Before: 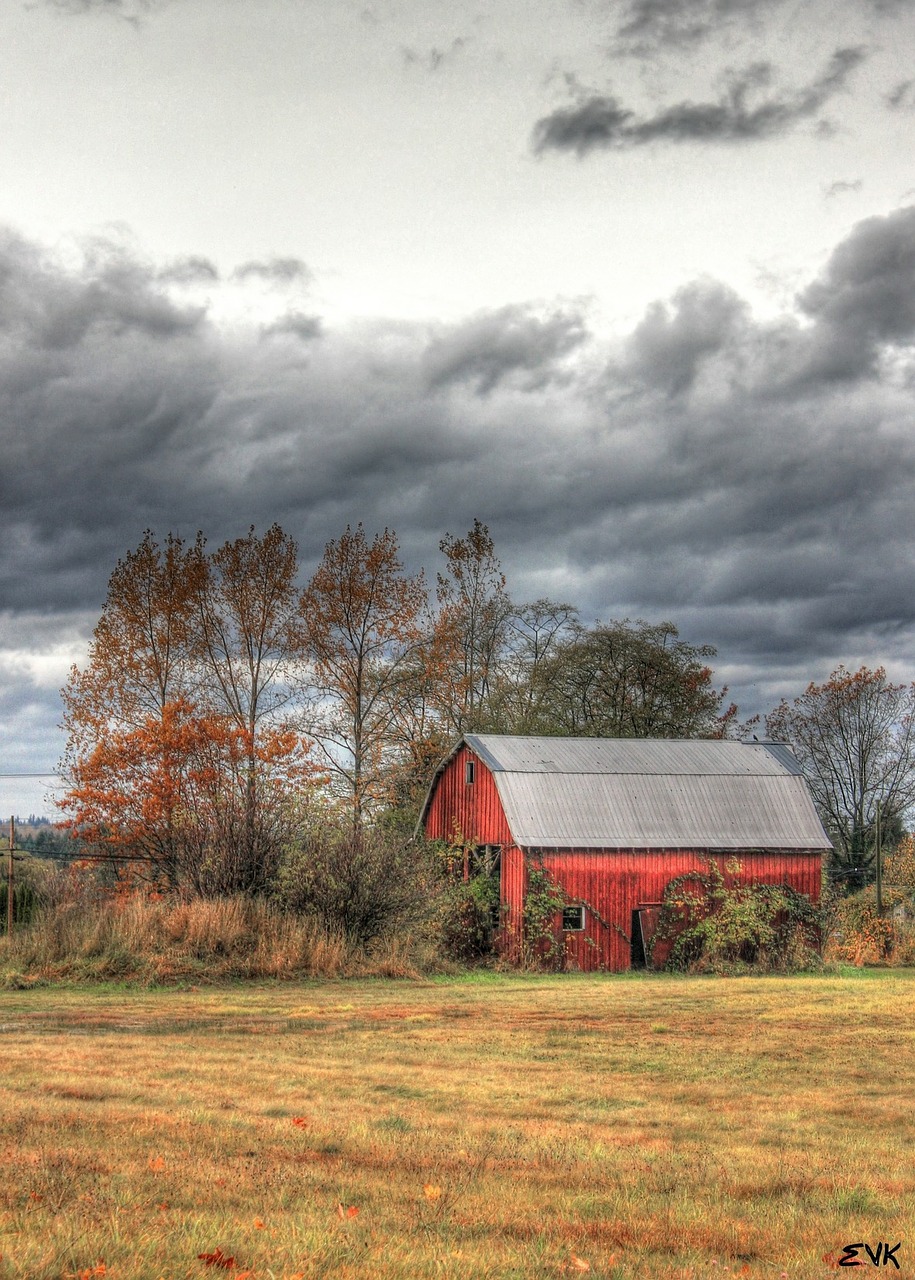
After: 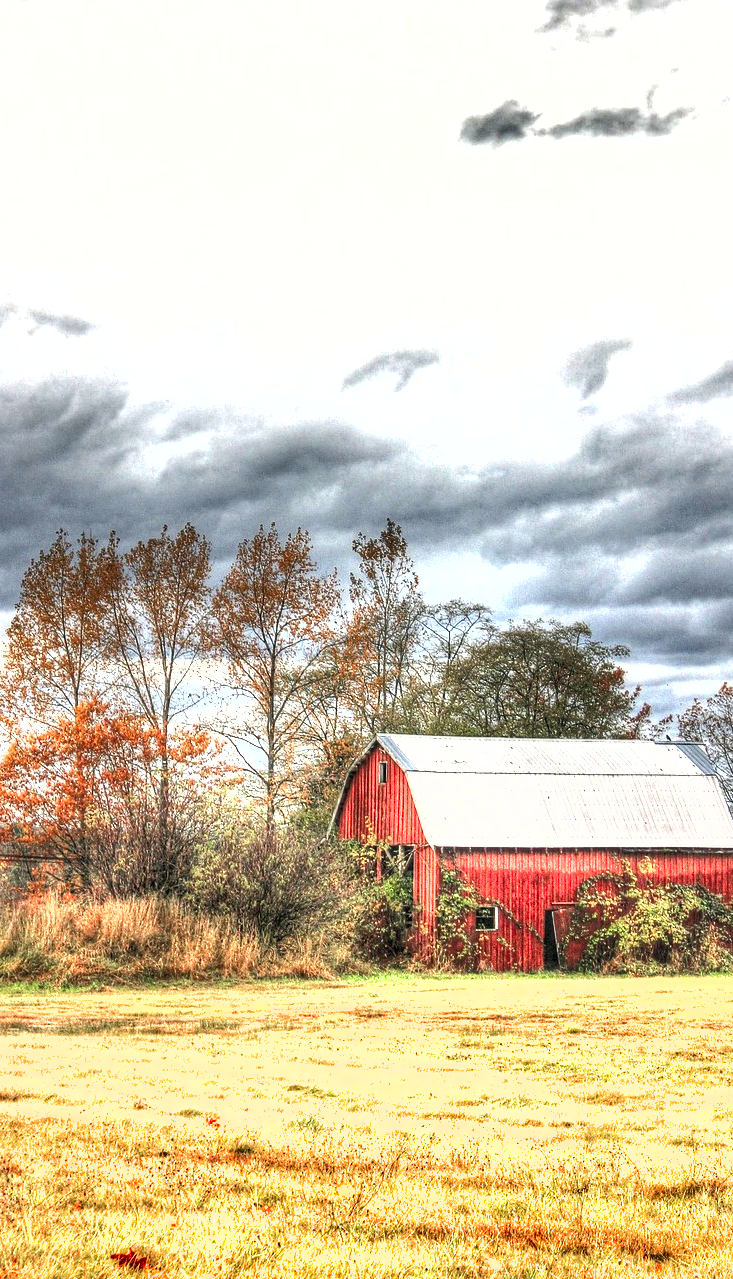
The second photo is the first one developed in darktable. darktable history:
exposure: black level correction 0, exposure 1.675 EV, compensate exposure bias true, compensate highlight preservation false
crop and rotate: left 9.597%, right 10.195%
shadows and highlights: low approximation 0.01, soften with gaussian
